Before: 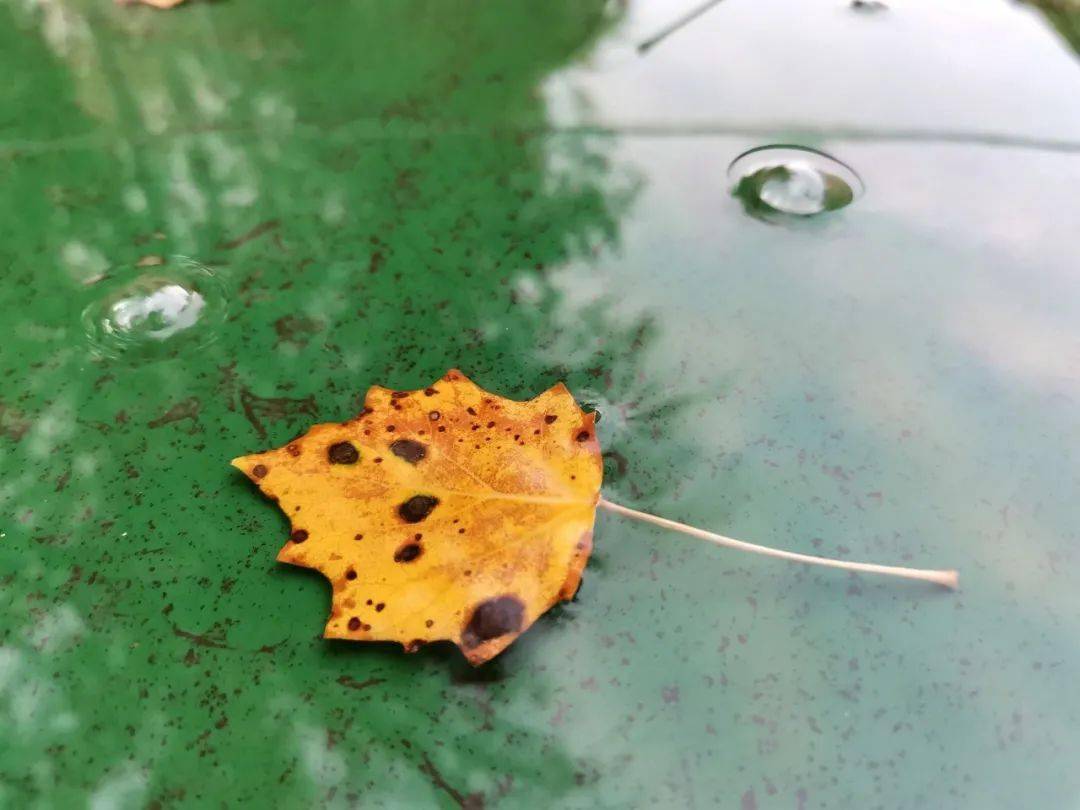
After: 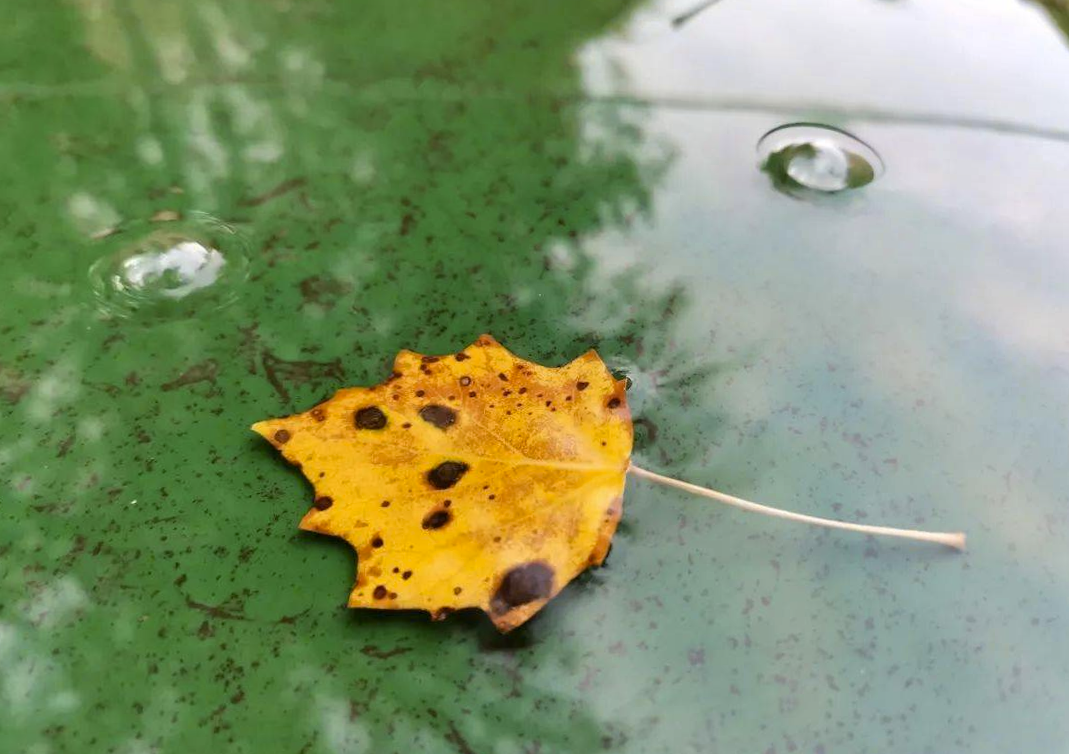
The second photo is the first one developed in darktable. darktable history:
color contrast: green-magenta contrast 0.8, blue-yellow contrast 1.1, unbound 0
rotate and perspective: rotation 0.679°, lens shift (horizontal) 0.136, crop left 0.009, crop right 0.991, crop top 0.078, crop bottom 0.95
